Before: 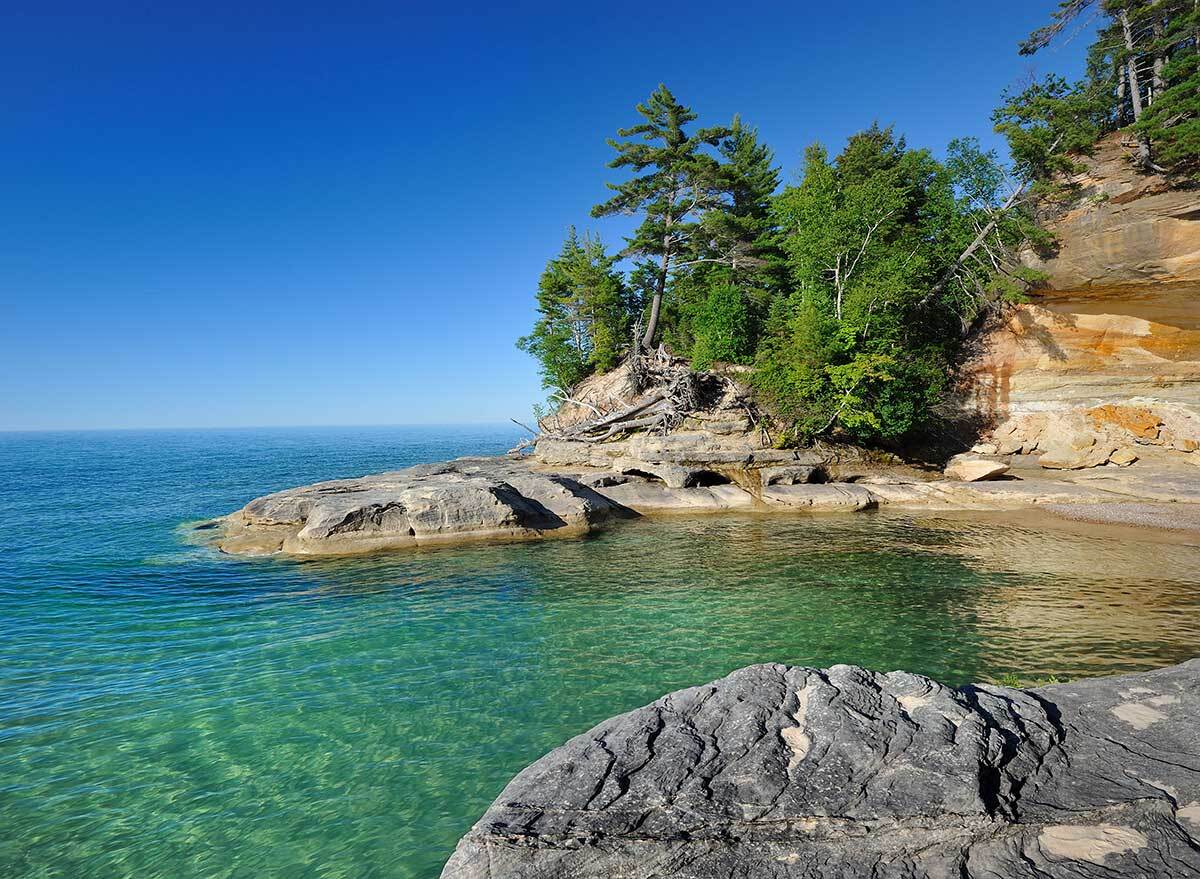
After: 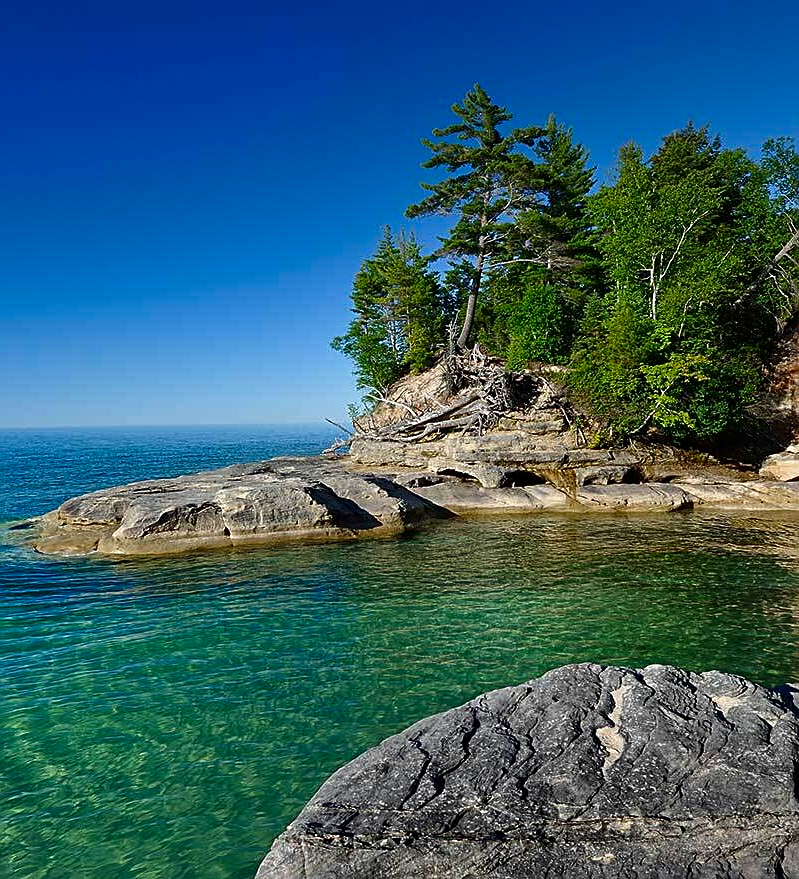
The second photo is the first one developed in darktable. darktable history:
crop: left 15.419%, right 17.914%
contrast brightness saturation: brightness -0.2, saturation 0.08
sharpen: on, module defaults
